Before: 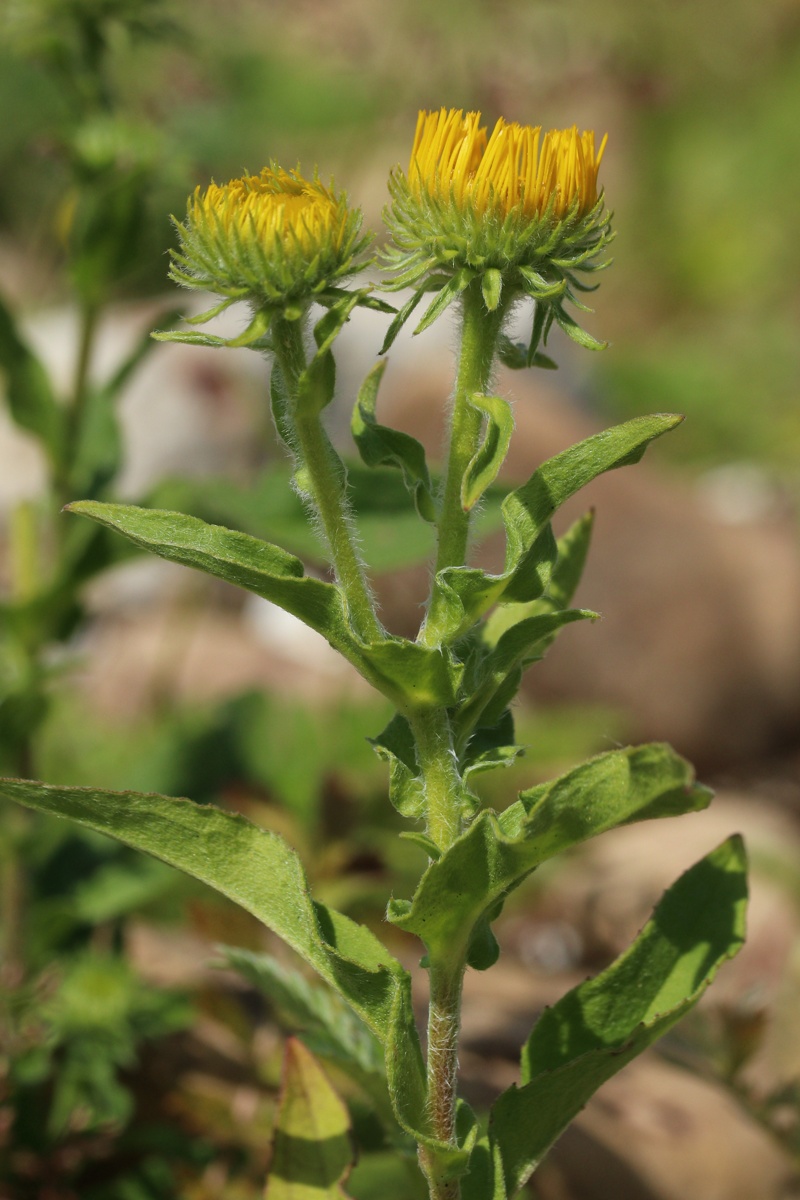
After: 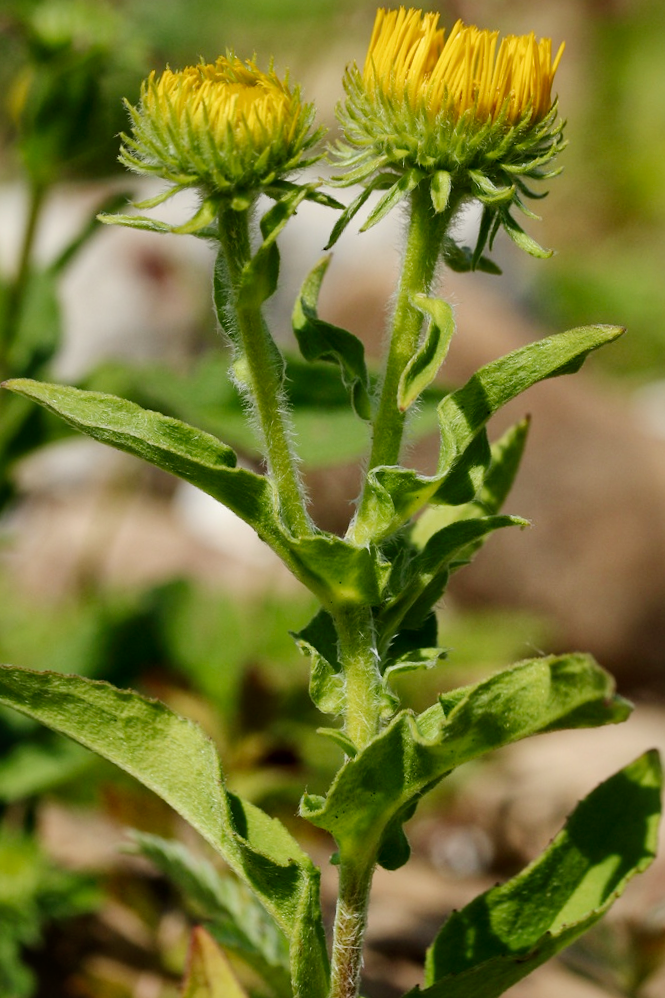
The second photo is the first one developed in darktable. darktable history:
crop and rotate: angle -3.27°, left 5.211%, top 5.211%, right 4.607%, bottom 4.607%
local contrast: mode bilateral grid, contrast 20, coarseness 50, detail 144%, midtone range 0.2
tone curve: curves: ch0 [(0, 0) (0.003, 0.016) (0.011, 0.015) (0.025, 0.017) (0.044, 0.026) (0.069, 0.034) (0.1, 0.043) (0.136, 0.068) (0.177, 0.119) (0.224, 0.175) (0.277, 0.251) (0.335, 0.328) (0.399, 0.415) (0.468, 0.499) (0.543, 0.58) (0.623, 0.659) (0.709, 0.731) (0.801, 0.807) (0.898, 0.895) (1, 1)], preserve colors none
